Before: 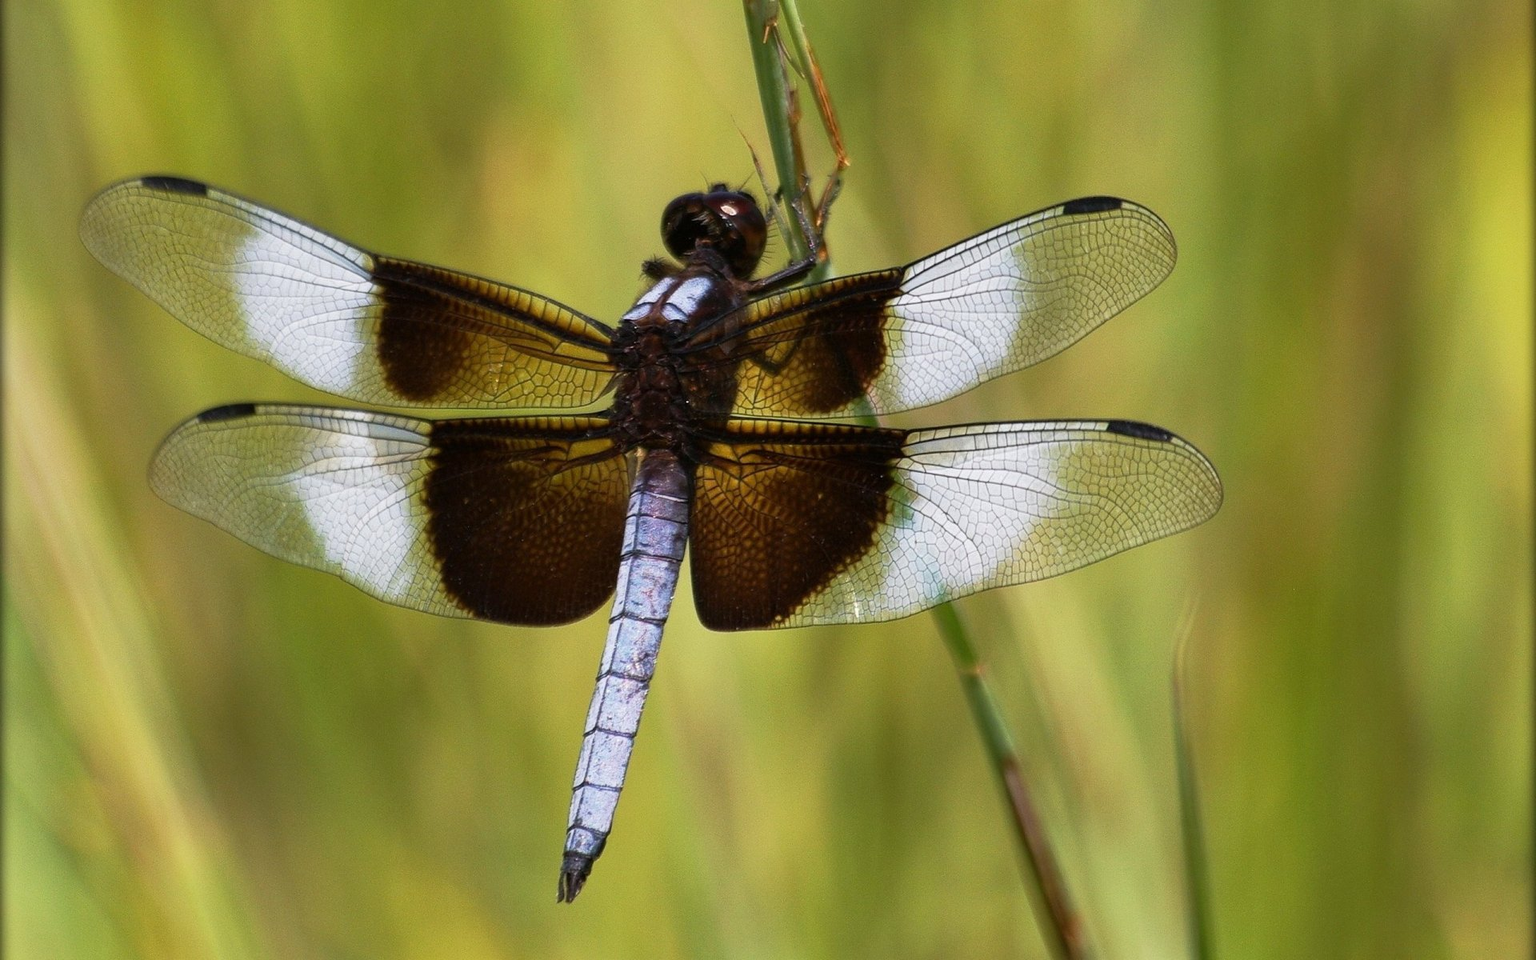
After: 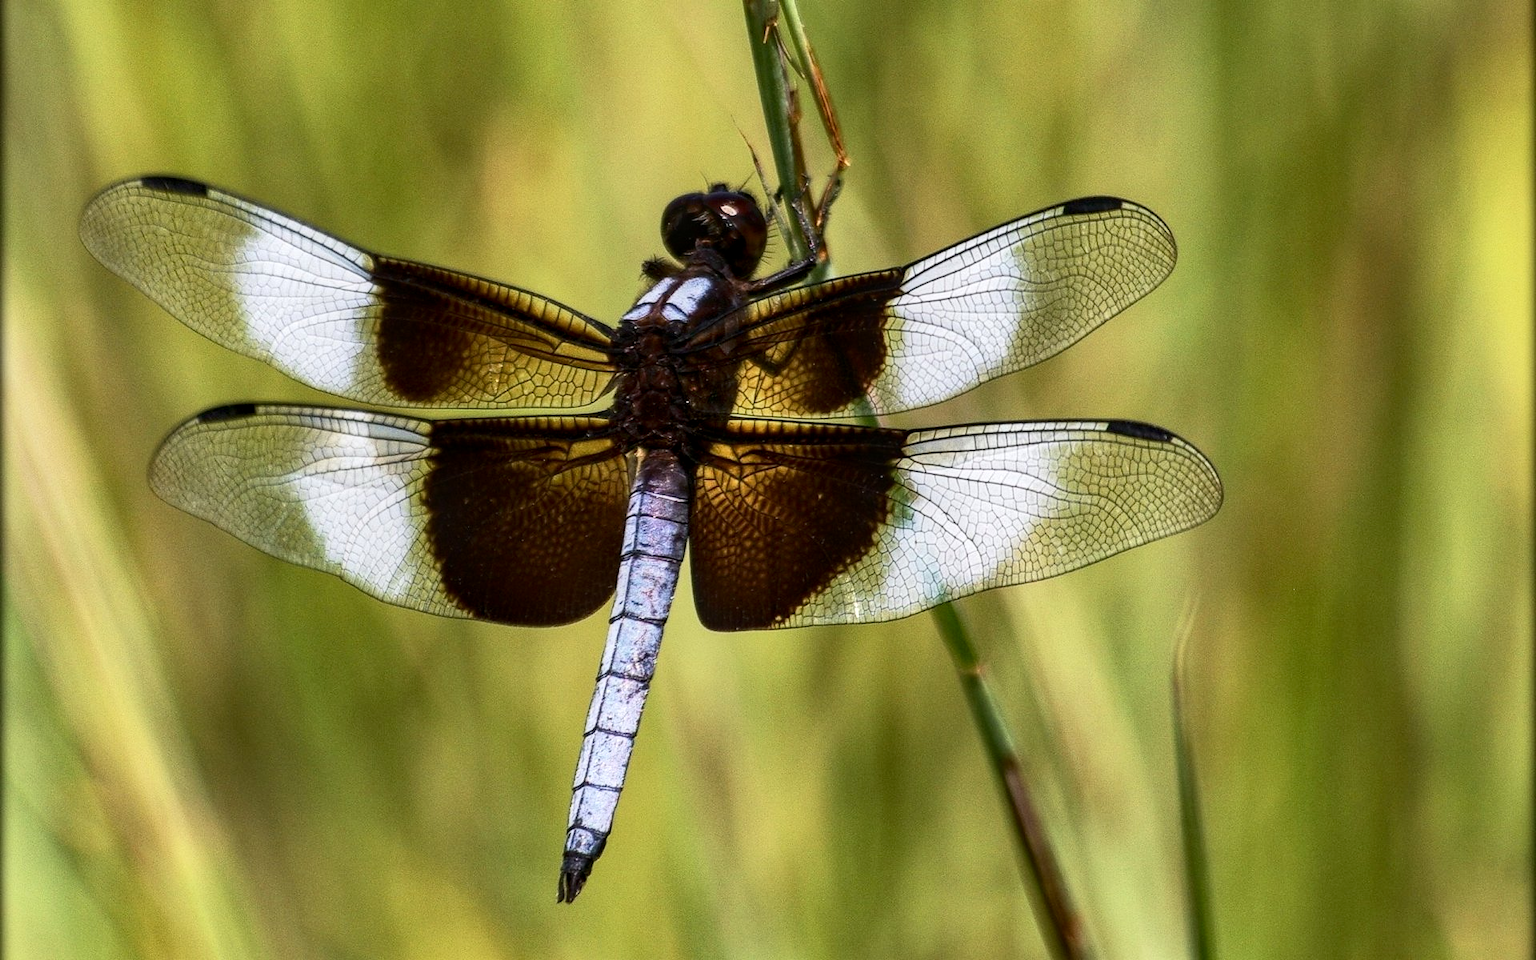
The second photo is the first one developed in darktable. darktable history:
shadows and highlights: soften with gaussian
contrast brightness saturation: contrast 0.216
local contrast: detail 130%
